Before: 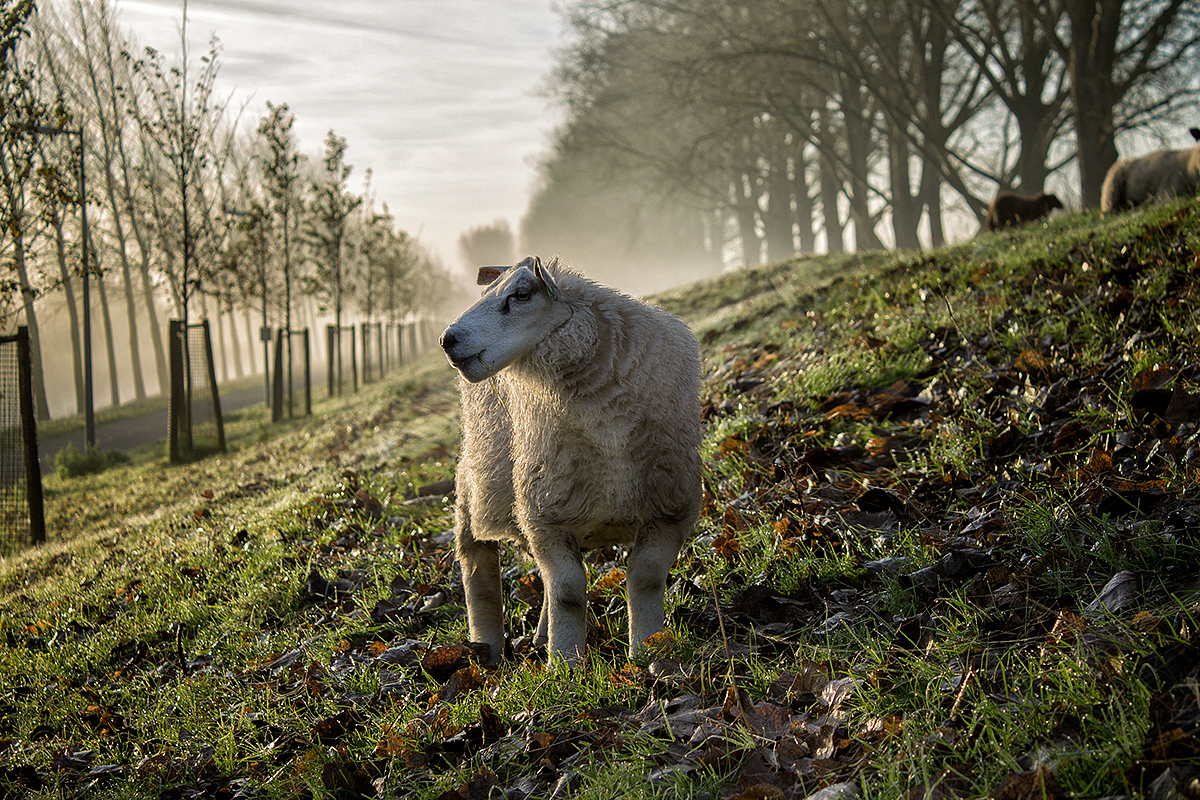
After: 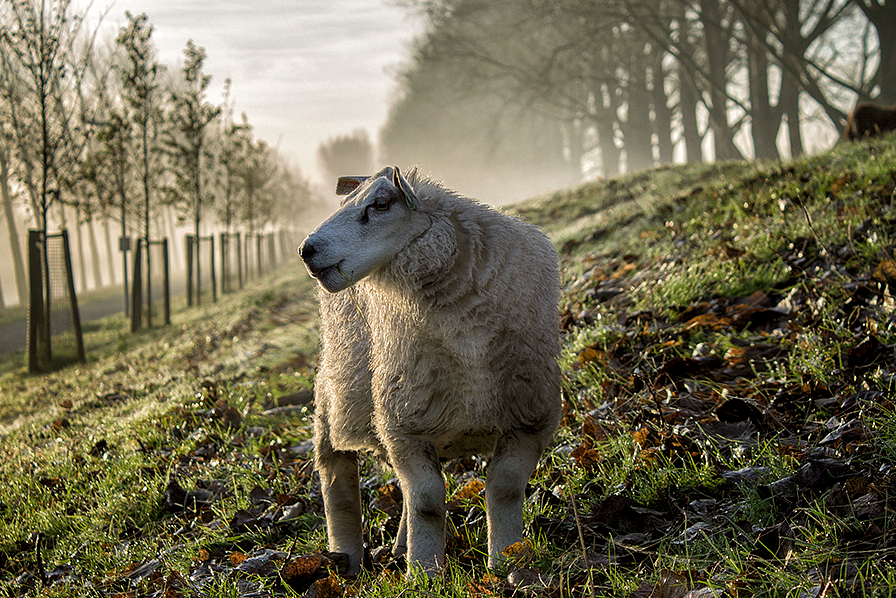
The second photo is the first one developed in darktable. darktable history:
local contrast: highlights 100%, shadows 100%, detail 120%, midtone range 0.2
crop and rotate: left 11.831%, top 11.346%, right 13.429%, bottom 13.899%
